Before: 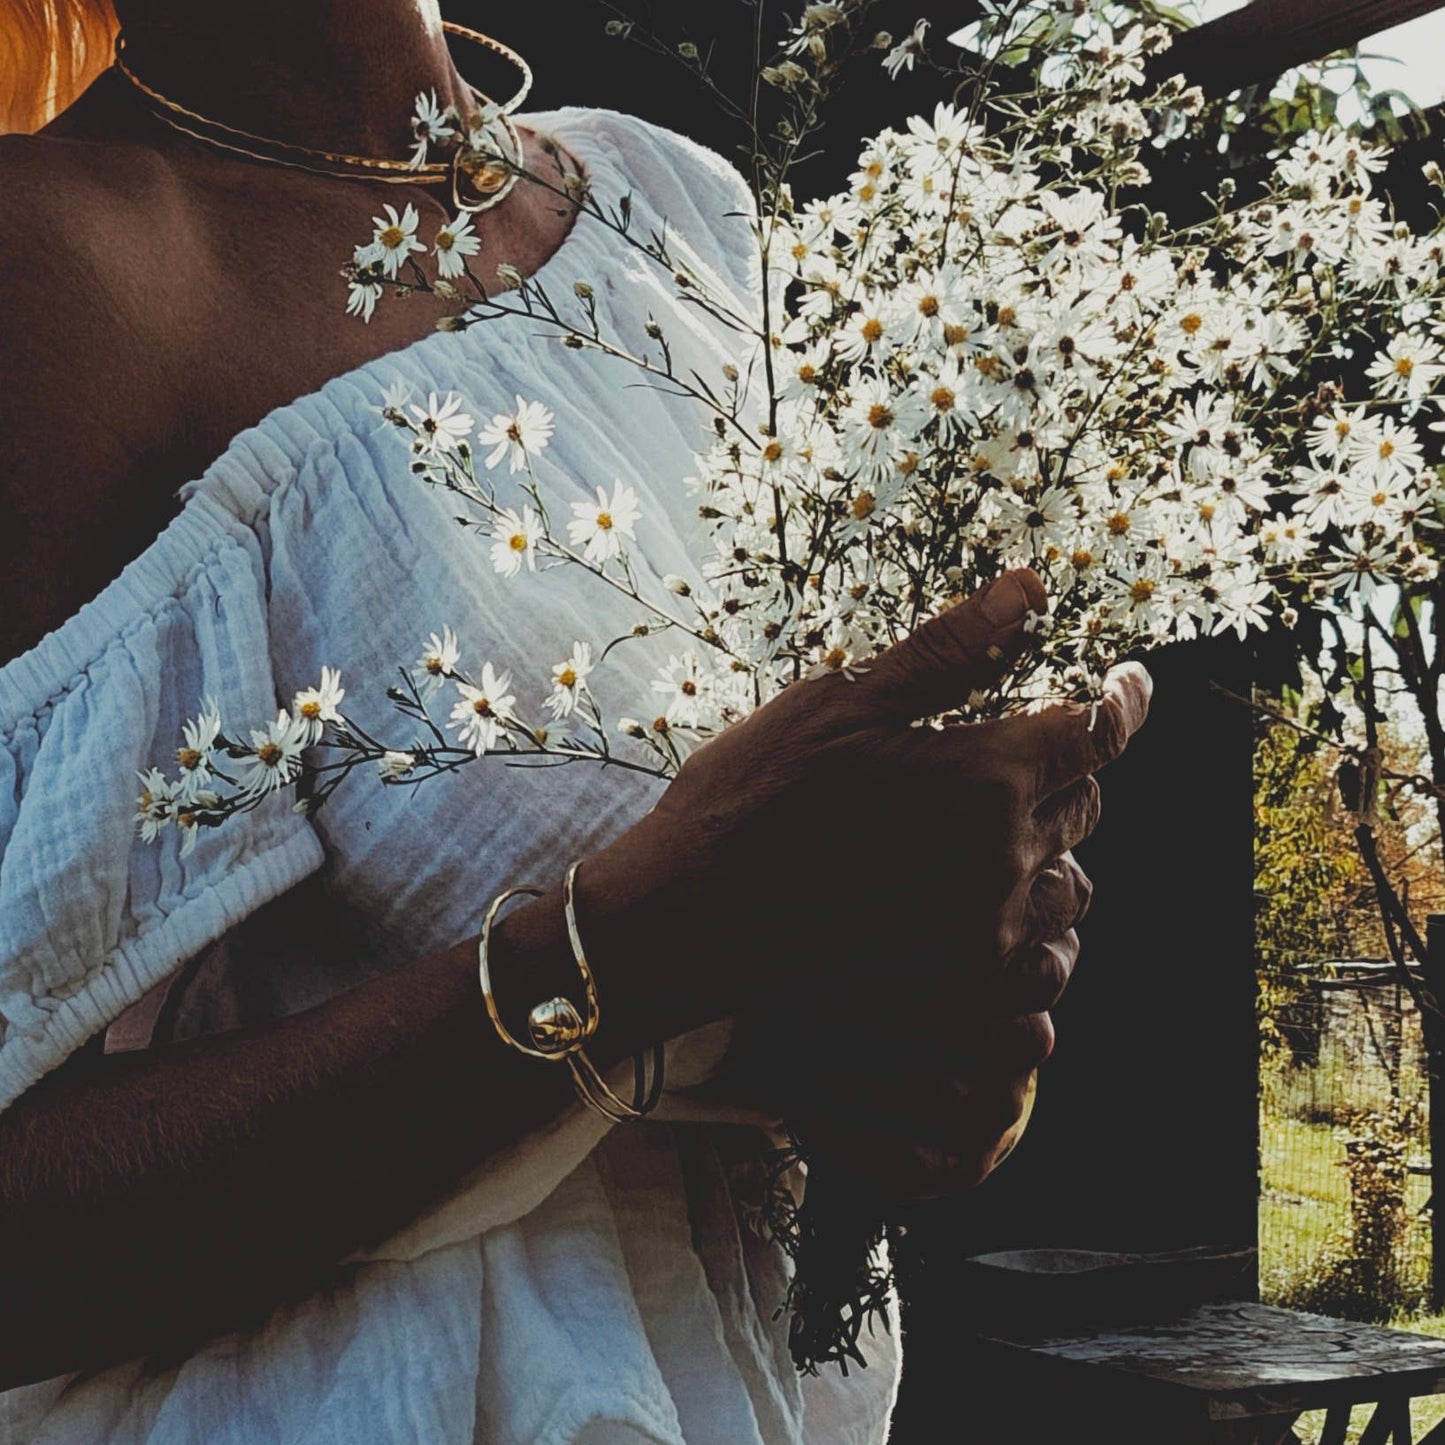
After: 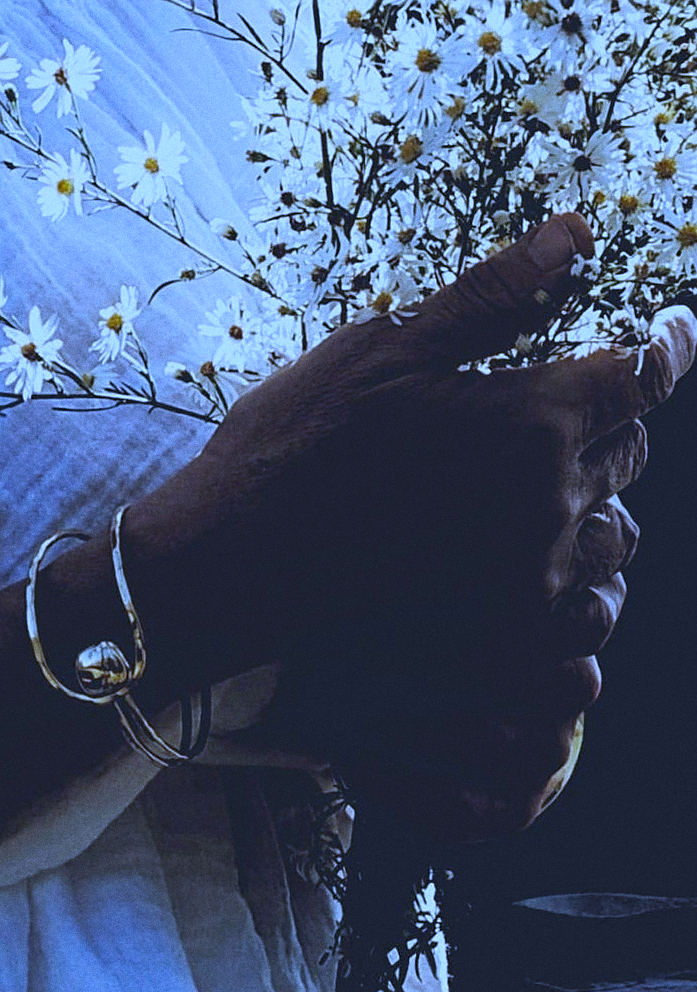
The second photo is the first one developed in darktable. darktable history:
sharpen: radius 1.559, amount 0.373, threshold 1.271
levels: levels [0.016, 0.5, 0.996]
crop: left 31.379%, top 24.658%, right 20.326%, bottom 6.628%
white balance: red 0.766, blue 1.537
grain: coarseness 0.47 ISO
